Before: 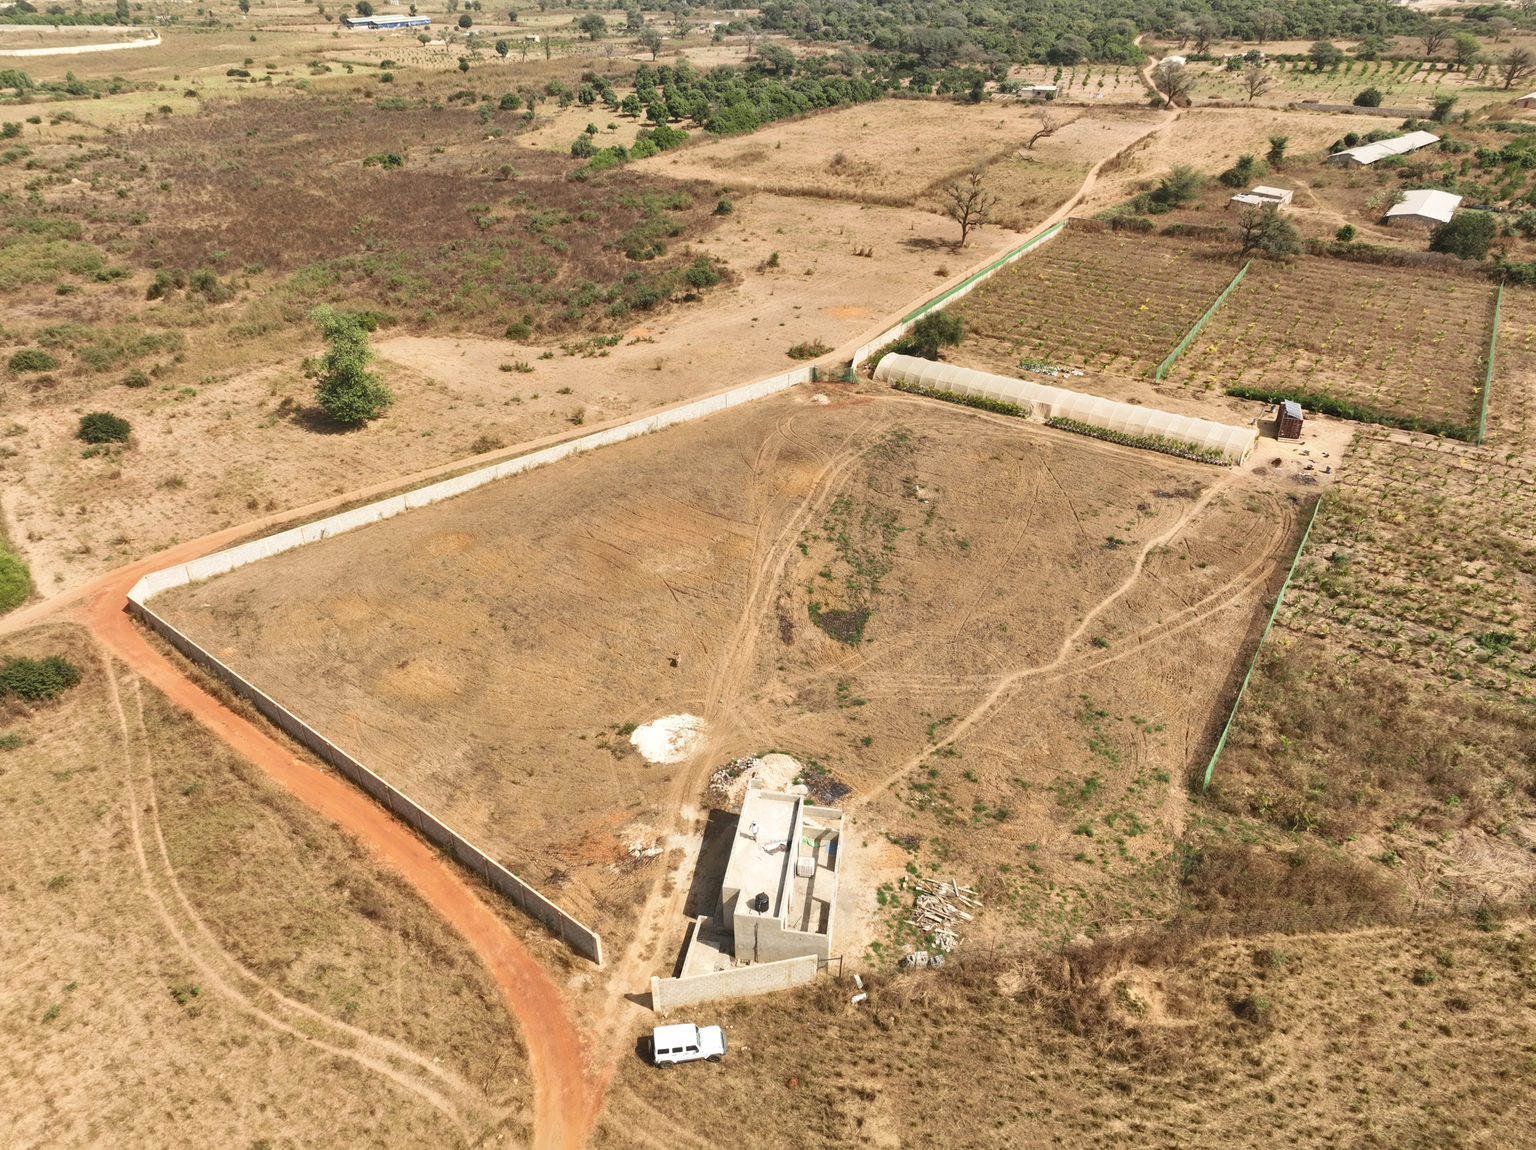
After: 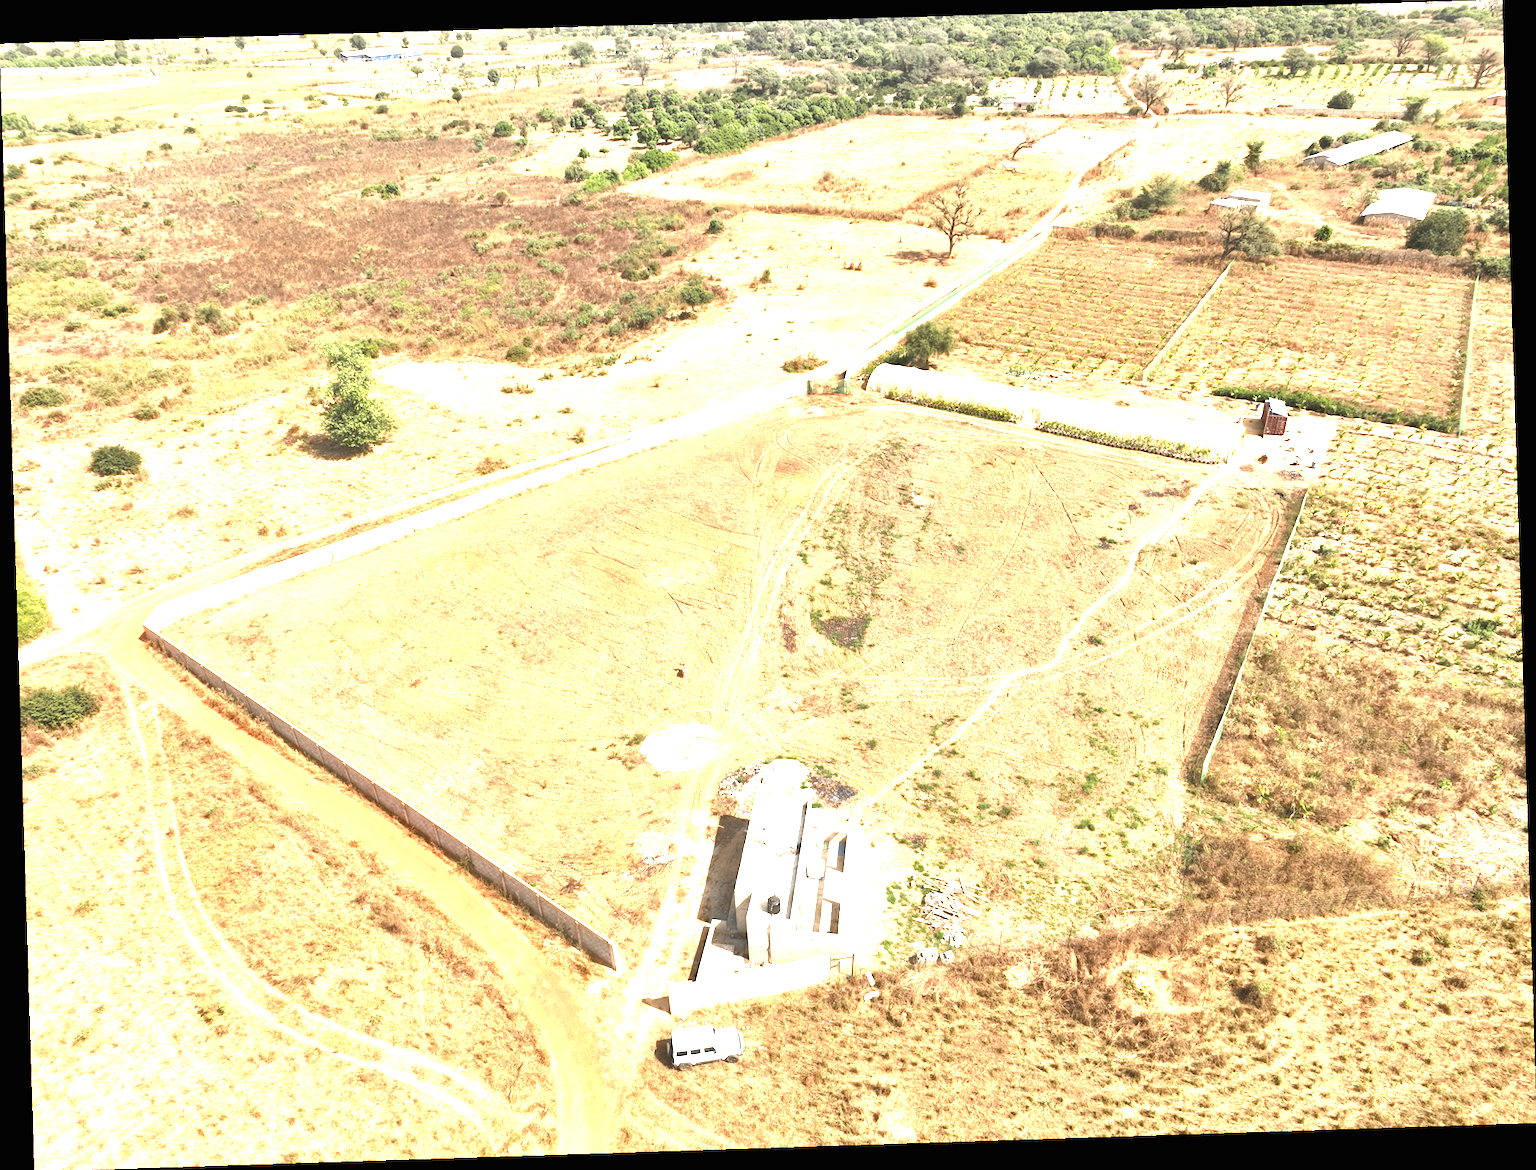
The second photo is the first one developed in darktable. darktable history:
exposure: black level correction 0, exposure 1.741 EV, compensate exposure bias true, compensate highlight preservation false
rotate and perspective: rotation -1.77°, lens shift (horizontal) 0.004, automatic cropping off
